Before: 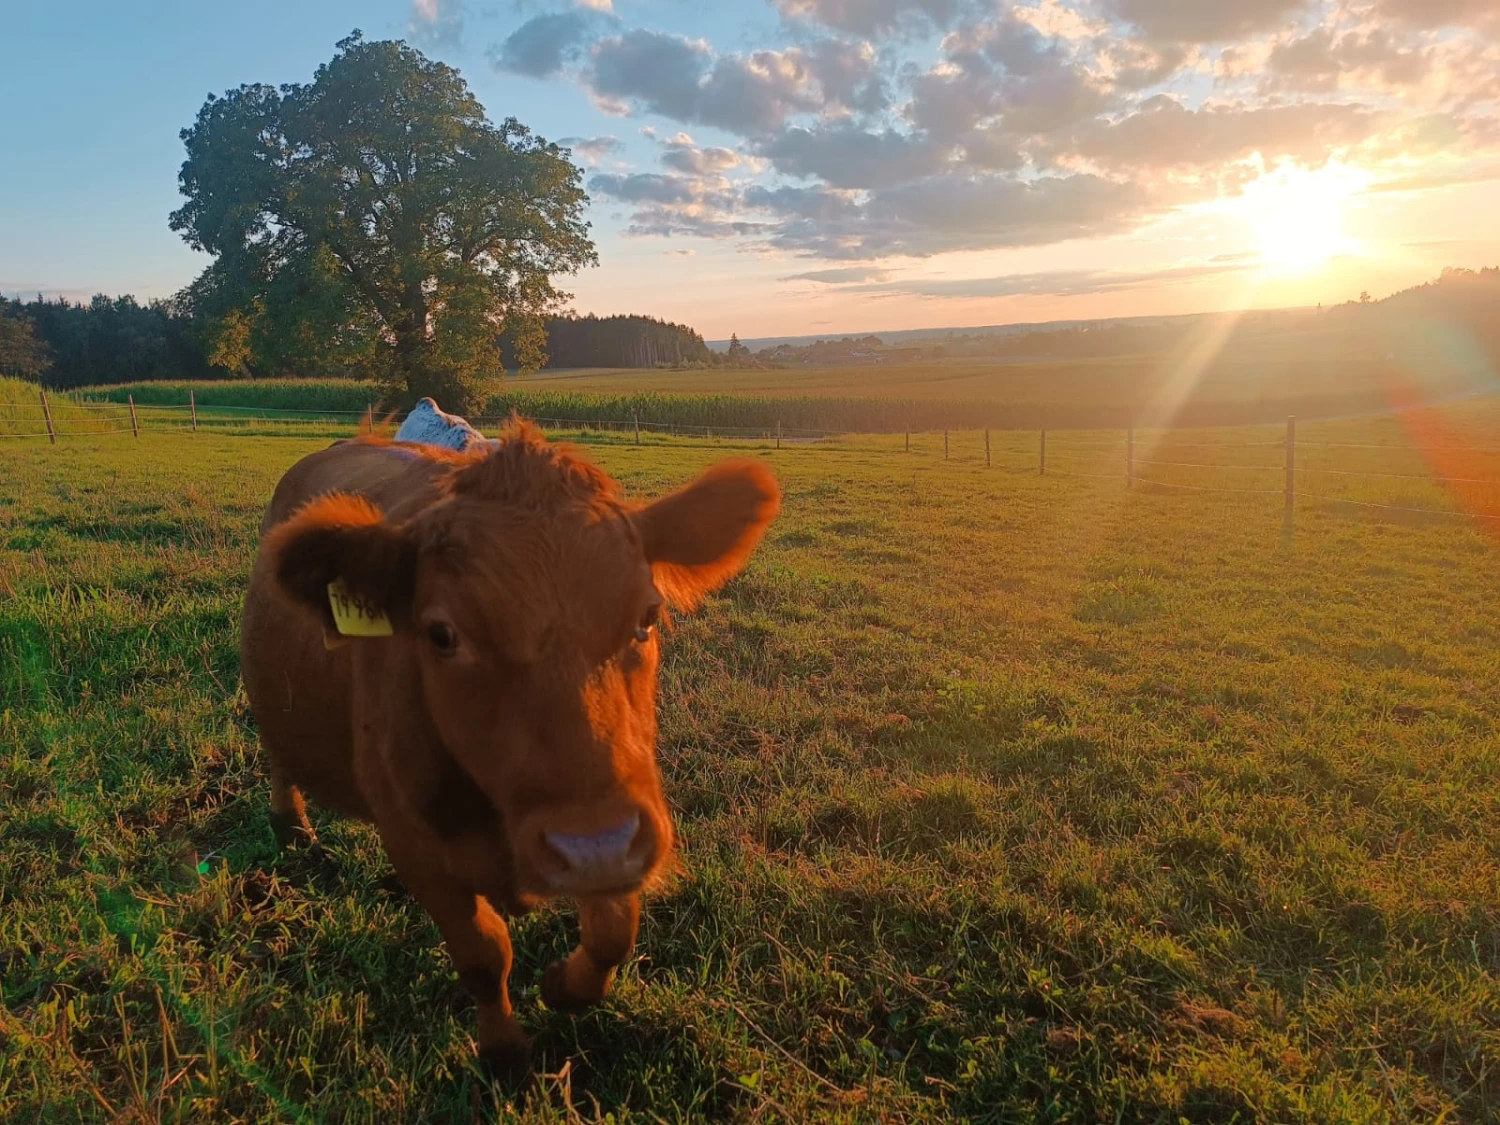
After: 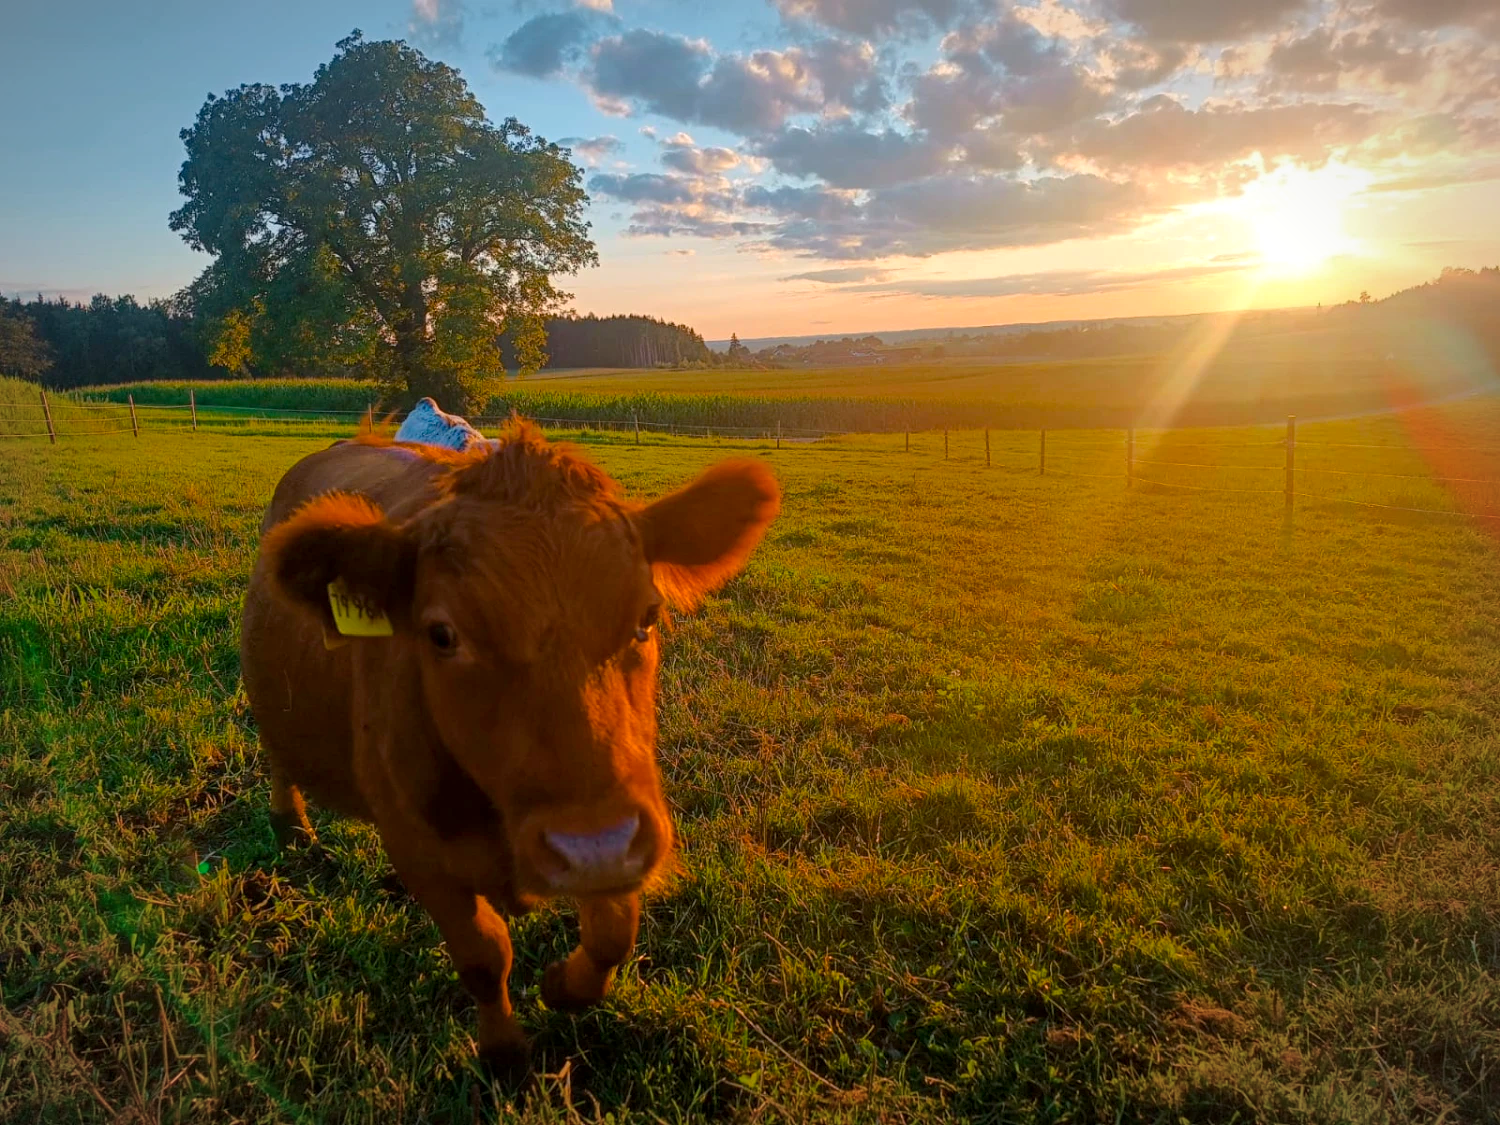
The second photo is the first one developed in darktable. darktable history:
color balance rgb: linear chroma grading › global chroma 15%, perceptual saturation grading › global saturation 30%
vignetting: fall-off radius 70%, automatic ratio true
local contrast: on, module defaults
